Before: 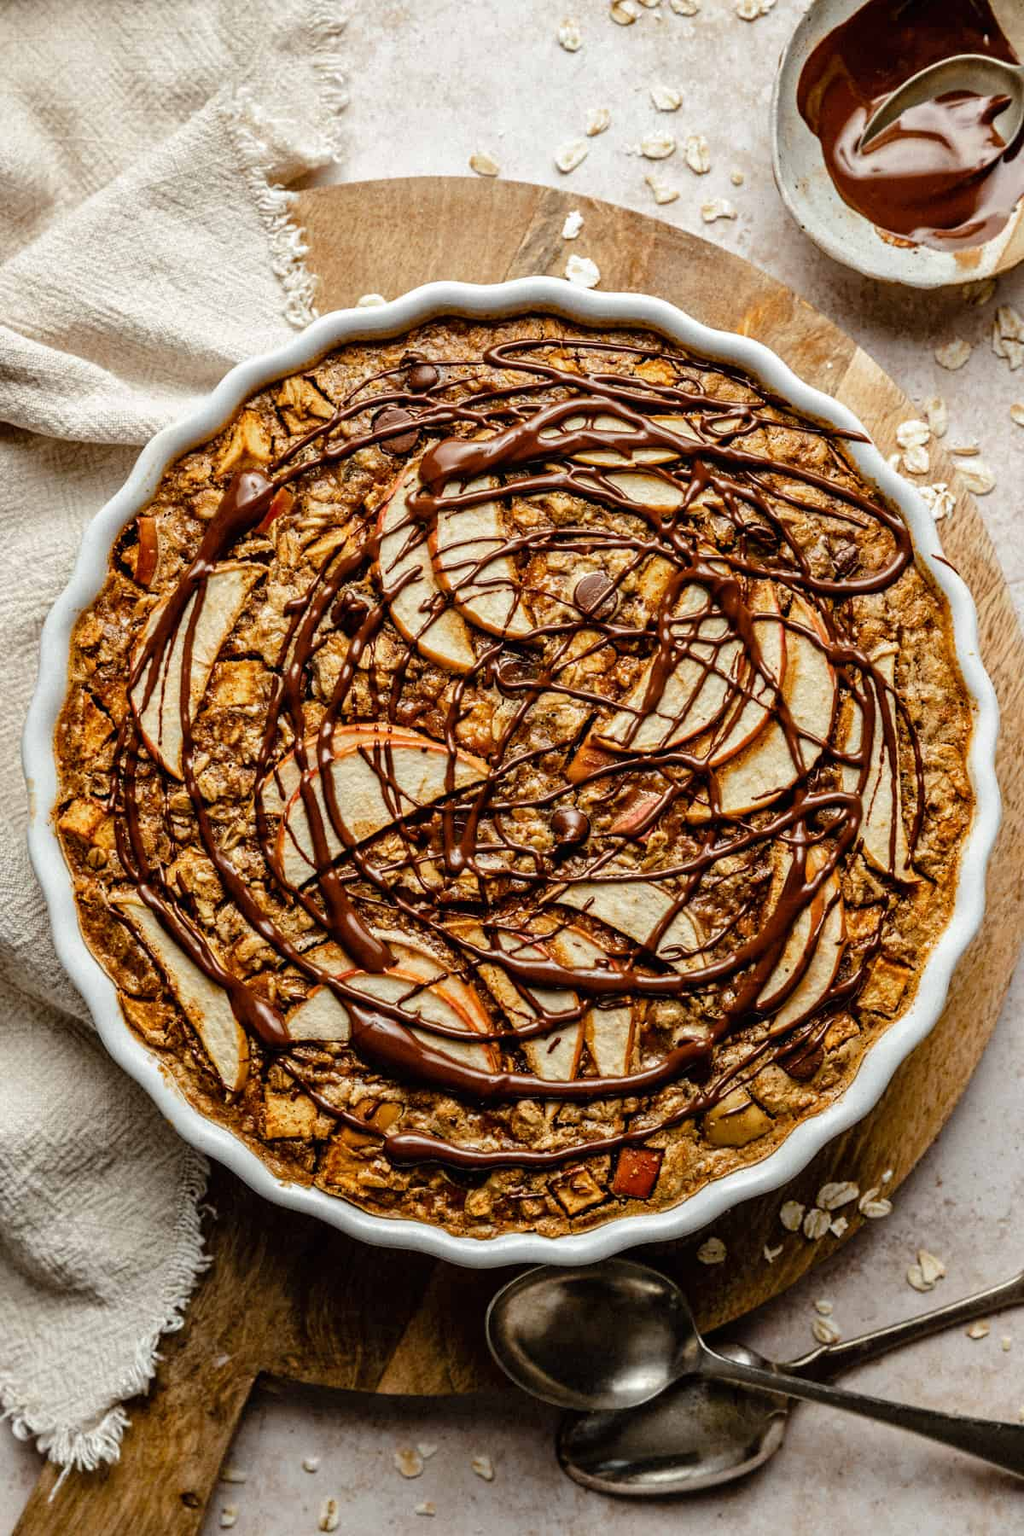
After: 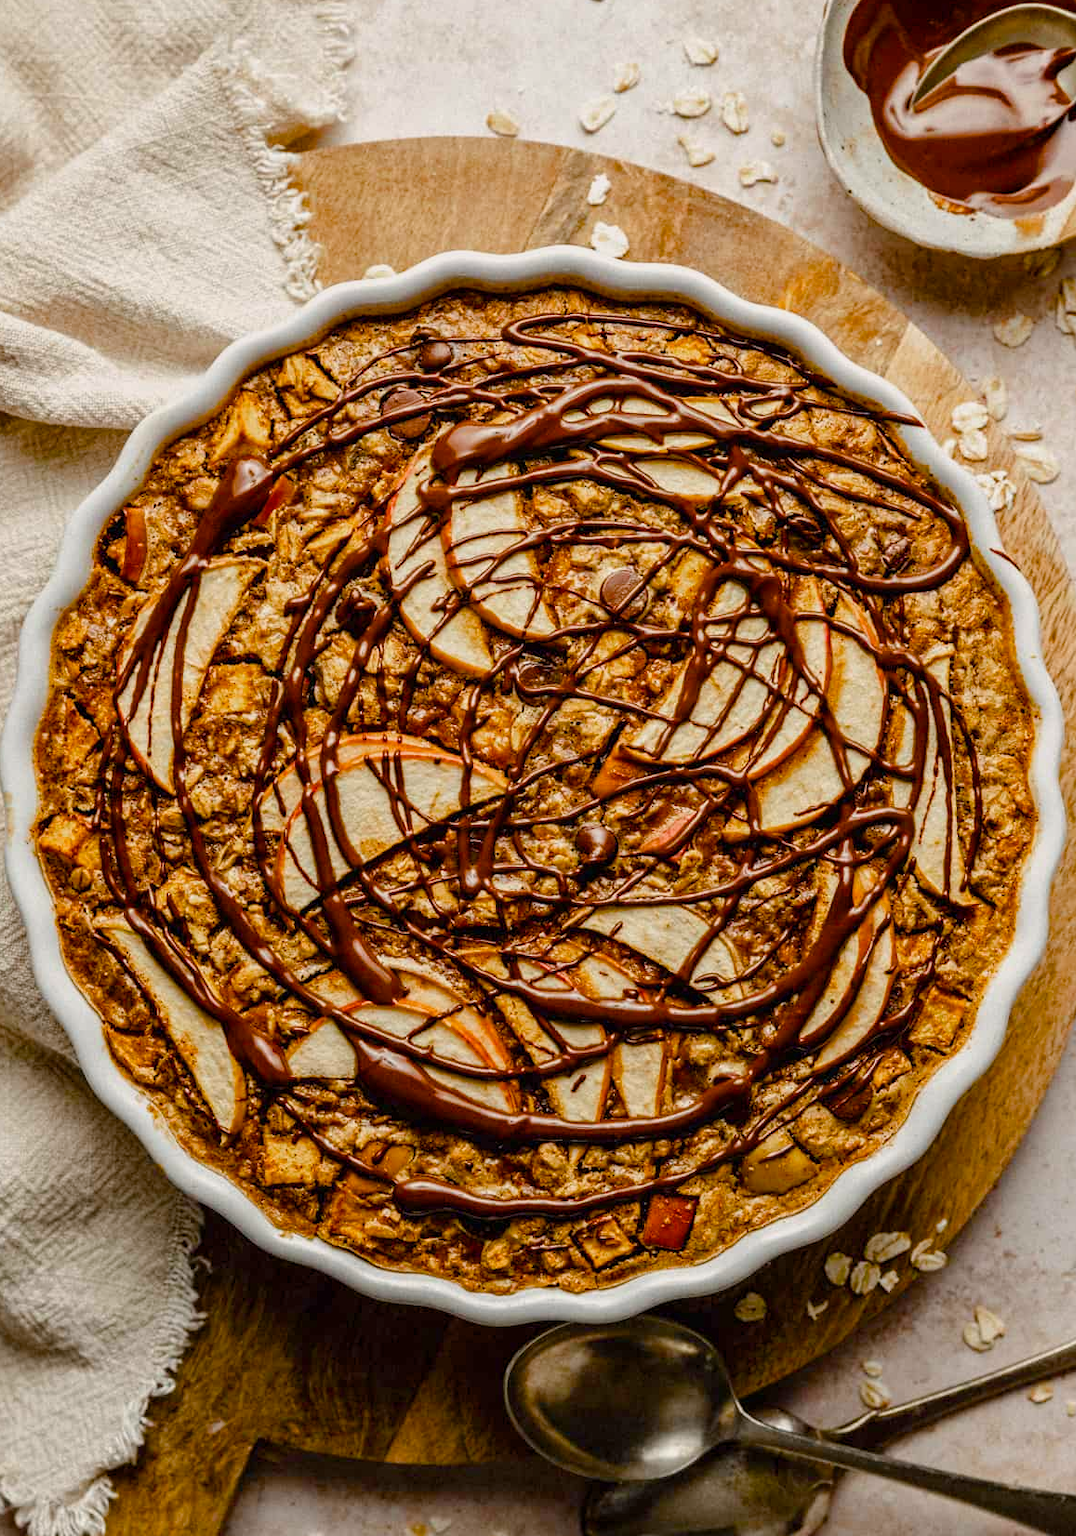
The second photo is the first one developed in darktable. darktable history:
crop: left 2.286%, top 3.345%, right 1.213%, bottom 4.838%
color balance rgb: highlights gain › chroma 1.115%, highlights gain › hue 60.05°, perceptual saturation grading › global saturation 23.28%, perceptual saturation grading › highlights -23.323%, perceptual saturation grading › mid-tones 24.369%, perceptual saturation grading › shadows 40.128%, contrast -9.454%
